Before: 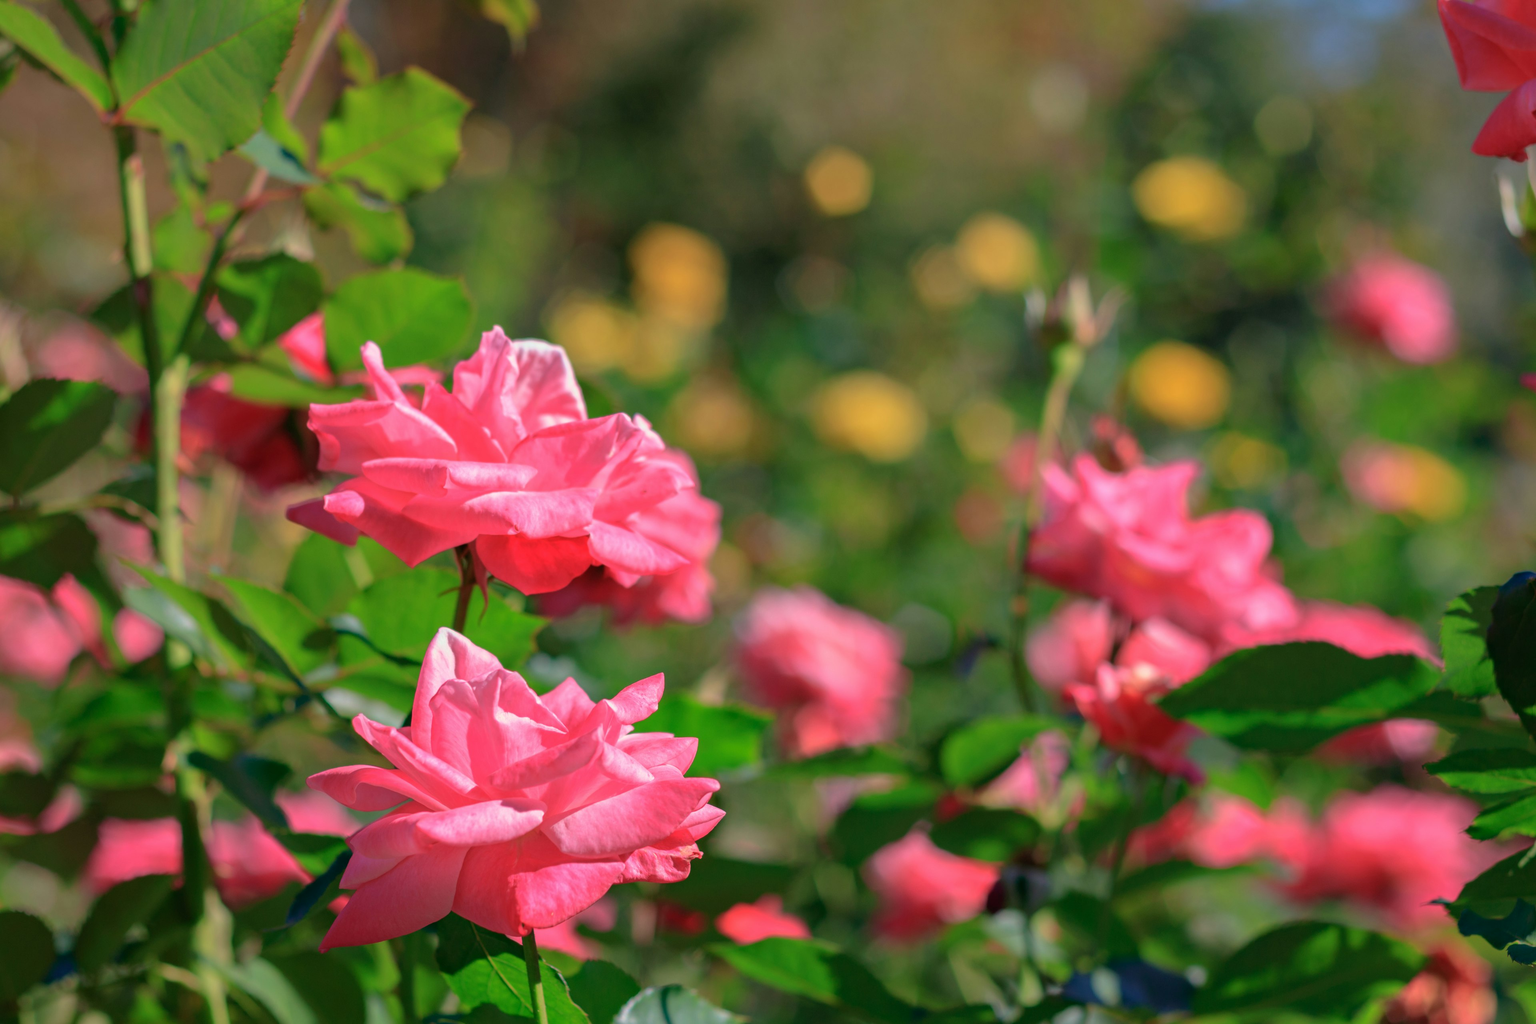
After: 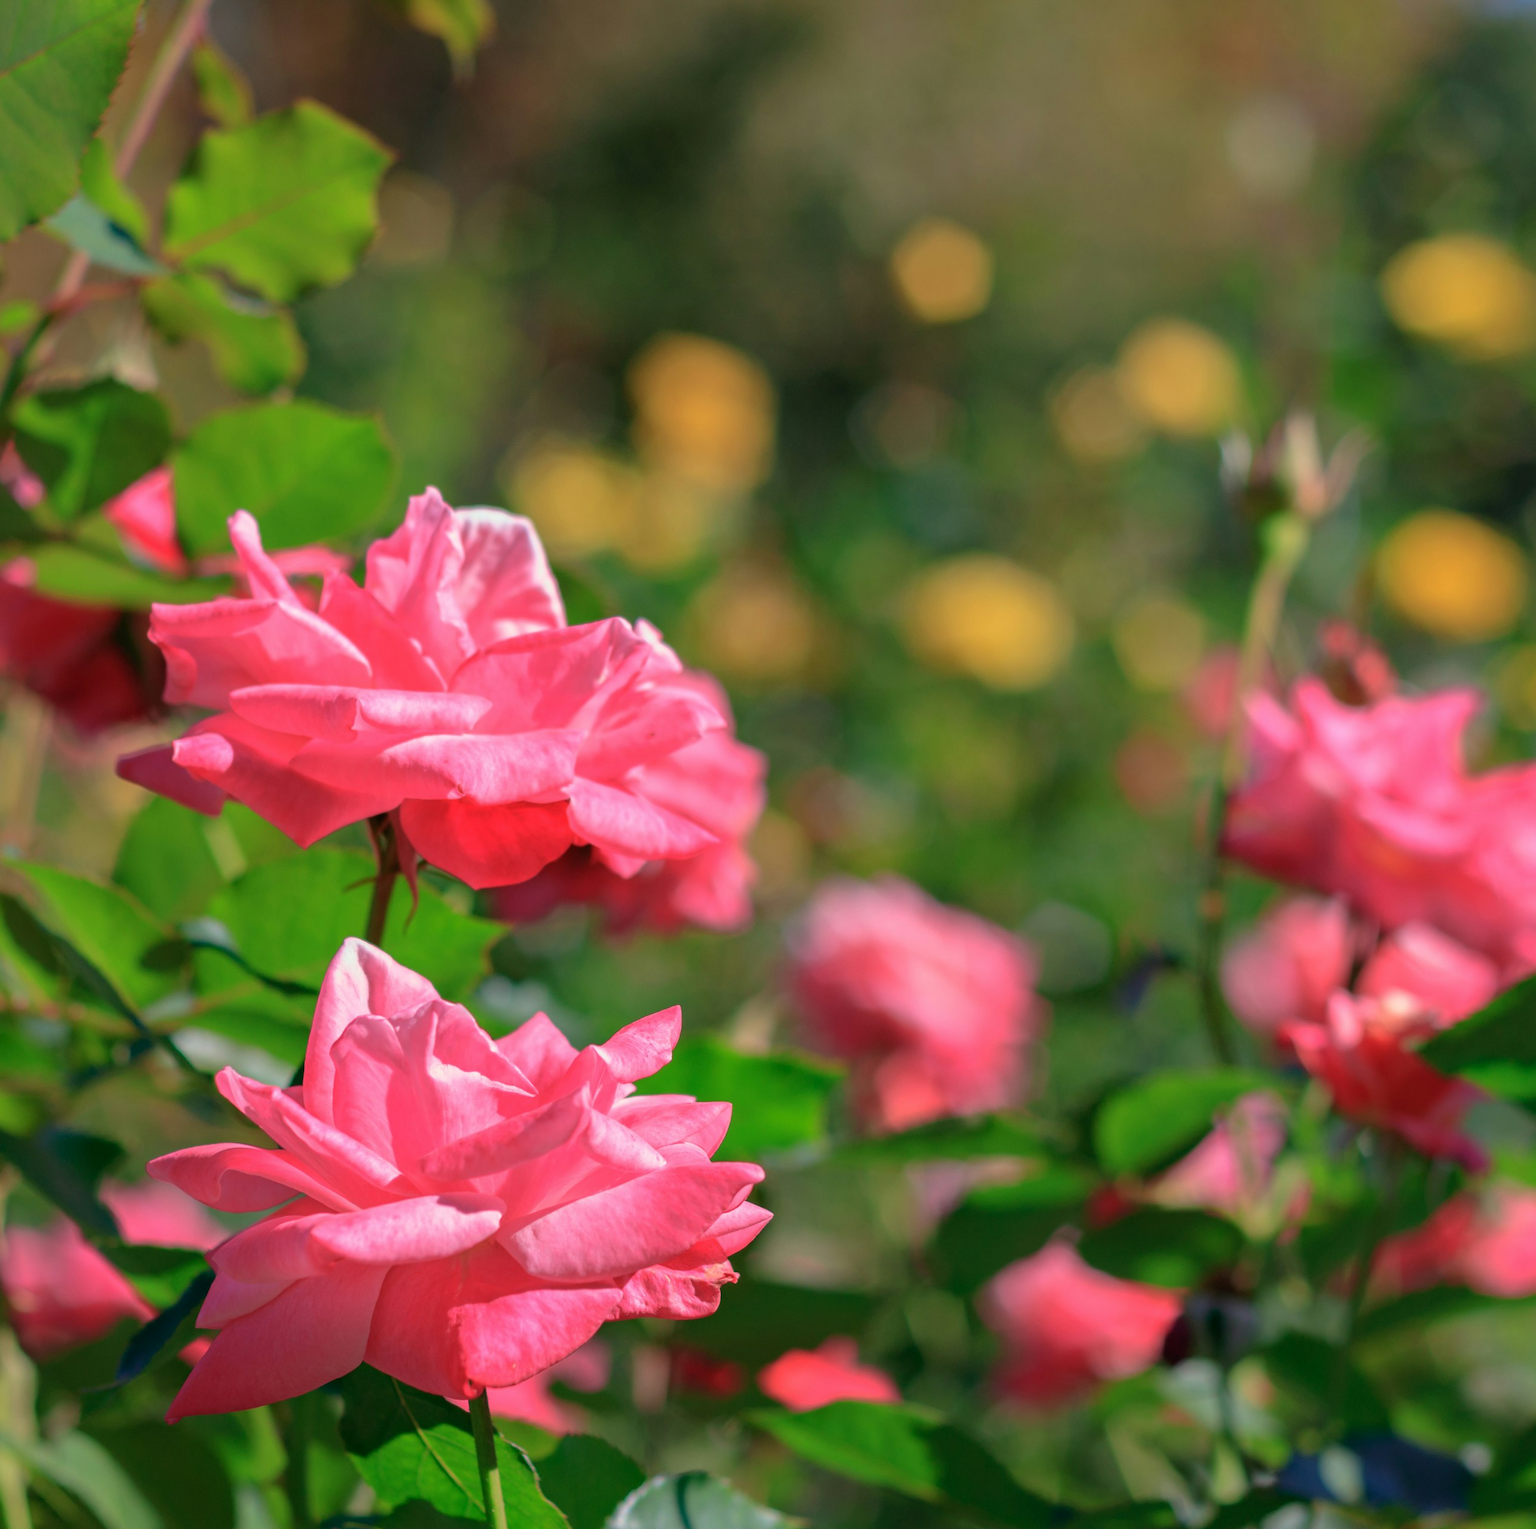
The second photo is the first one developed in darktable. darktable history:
crop and rotate: left 13.569%, right 19.504%
